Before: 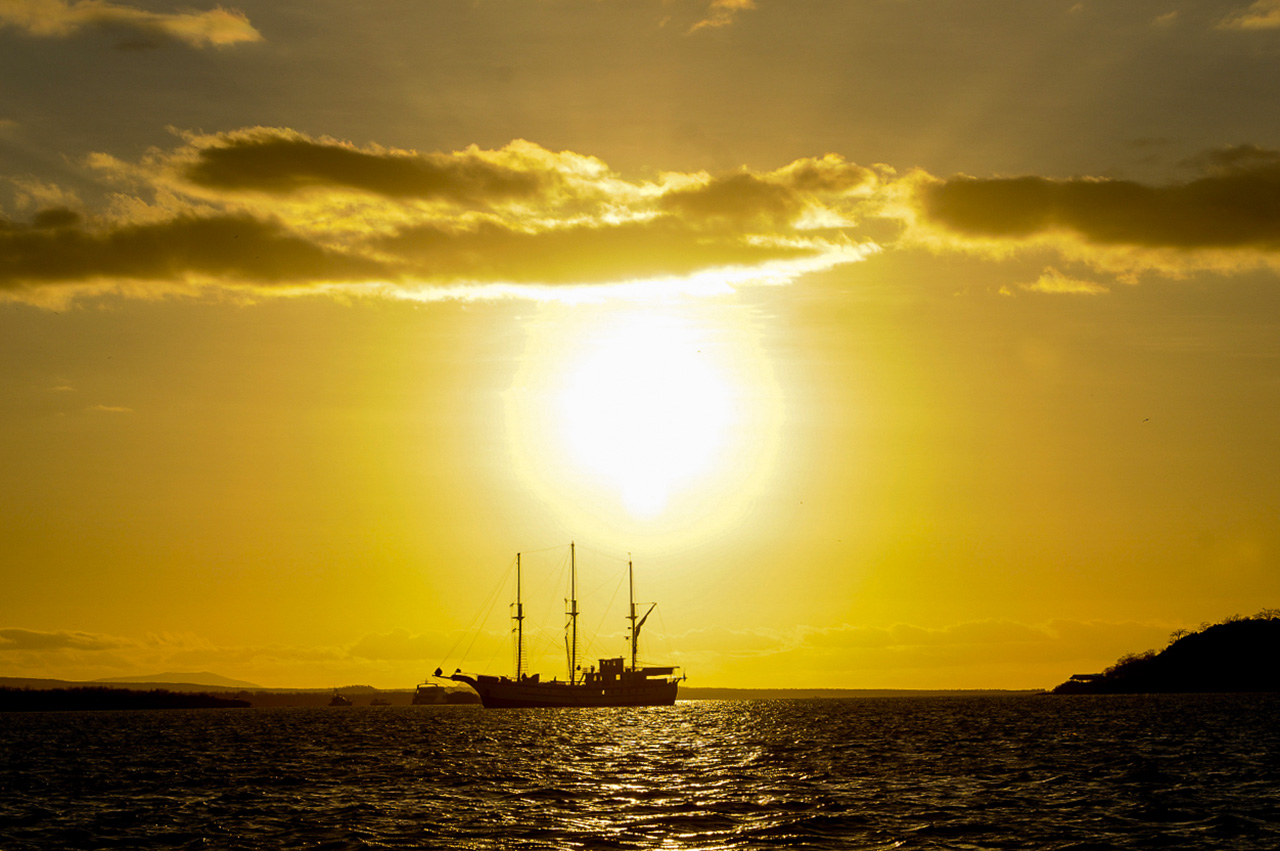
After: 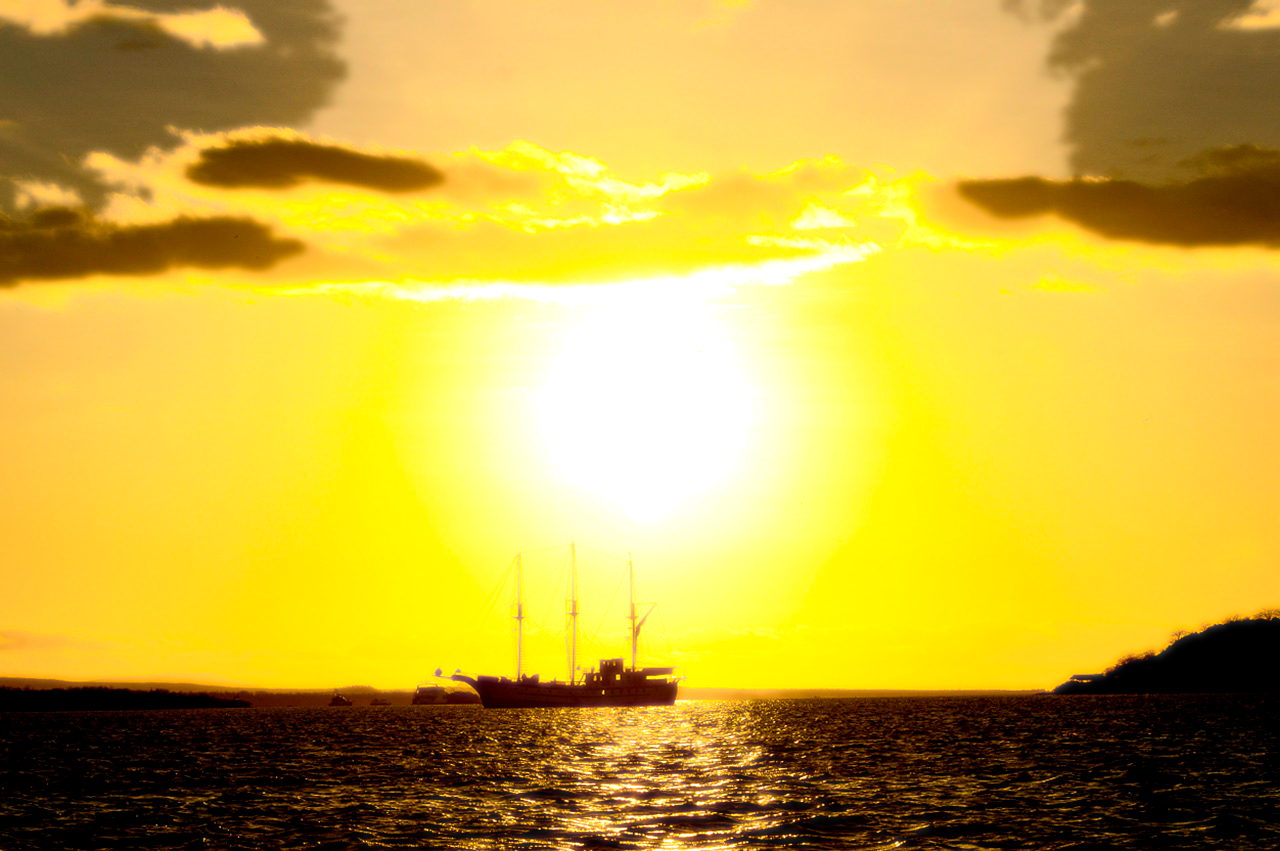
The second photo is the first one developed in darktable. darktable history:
color correction: saturation 1.1
bloom: size 0%, threshold 54.82%, strength 8.31%
exposure: black level correction 0.001, exposure 0.5 EV, compensate exposure bias true, compensate highlight preservation false
velvia: strength 17%
